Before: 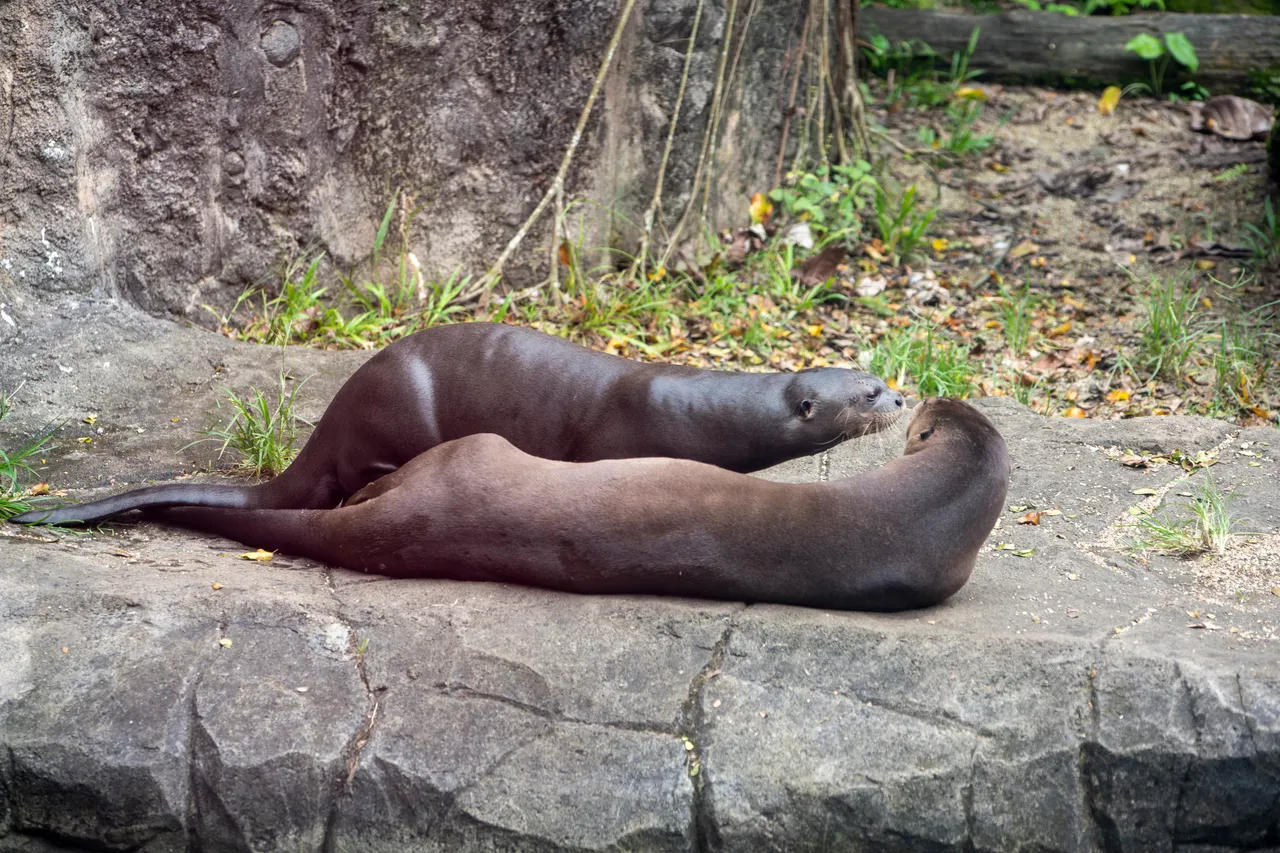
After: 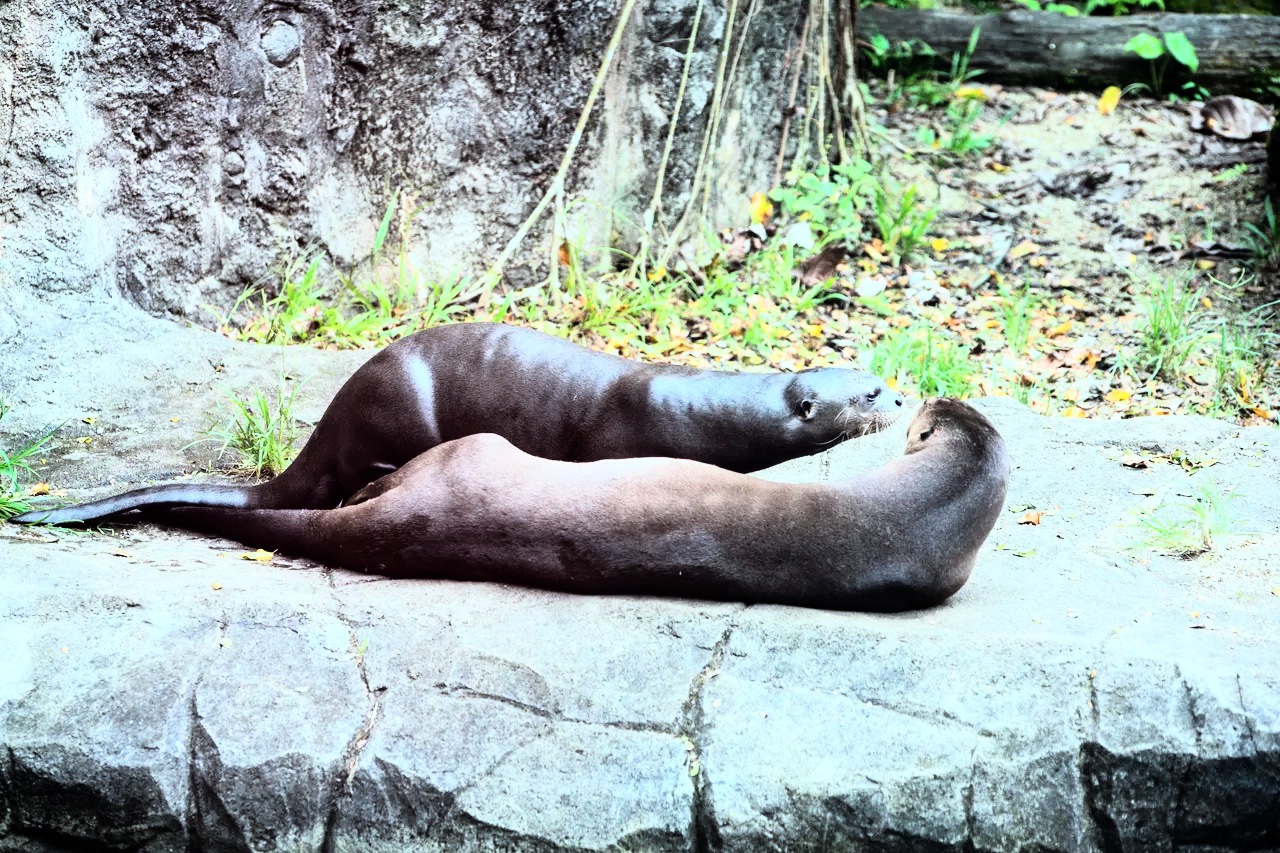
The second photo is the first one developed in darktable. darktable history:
rgb curve: curves: ch0 [(0, 0) (0.21, 0.15) (0.24, 0.21) (0.5, 0.75) (0.75, 0.96) (0.89, 0.99) (1, 1)]; ch1 [(0, 0.02) (0.21, 0.13) (0.25, 0.2) (0.5, 0.67) (0.75, 0.9) (0.89, 0.97) (1, 1)]; ch2 [(0, 0.02) (0.21, 0.13) (0.25, 0.2) (0.5, 0.67) (0.75, 0.9) (0.89, 0.97) (1, 1)], compensate middle gray true
color correction: highlights a* -10.04, highlights b* -10.37
